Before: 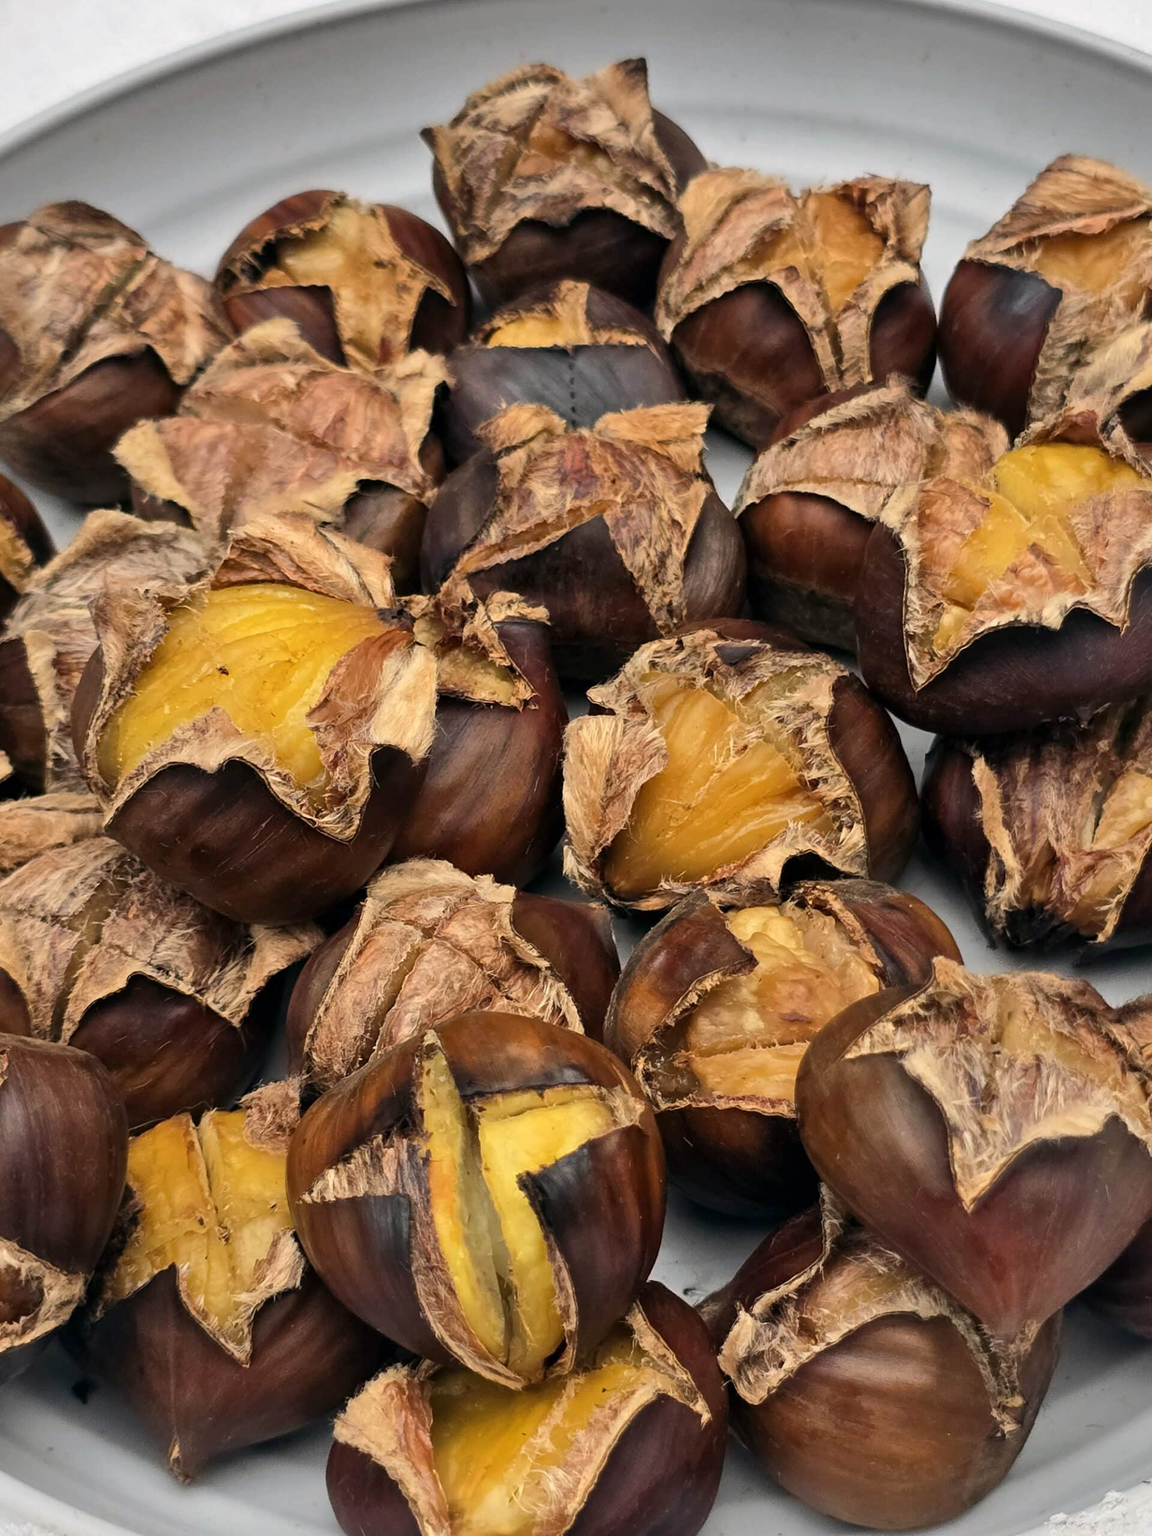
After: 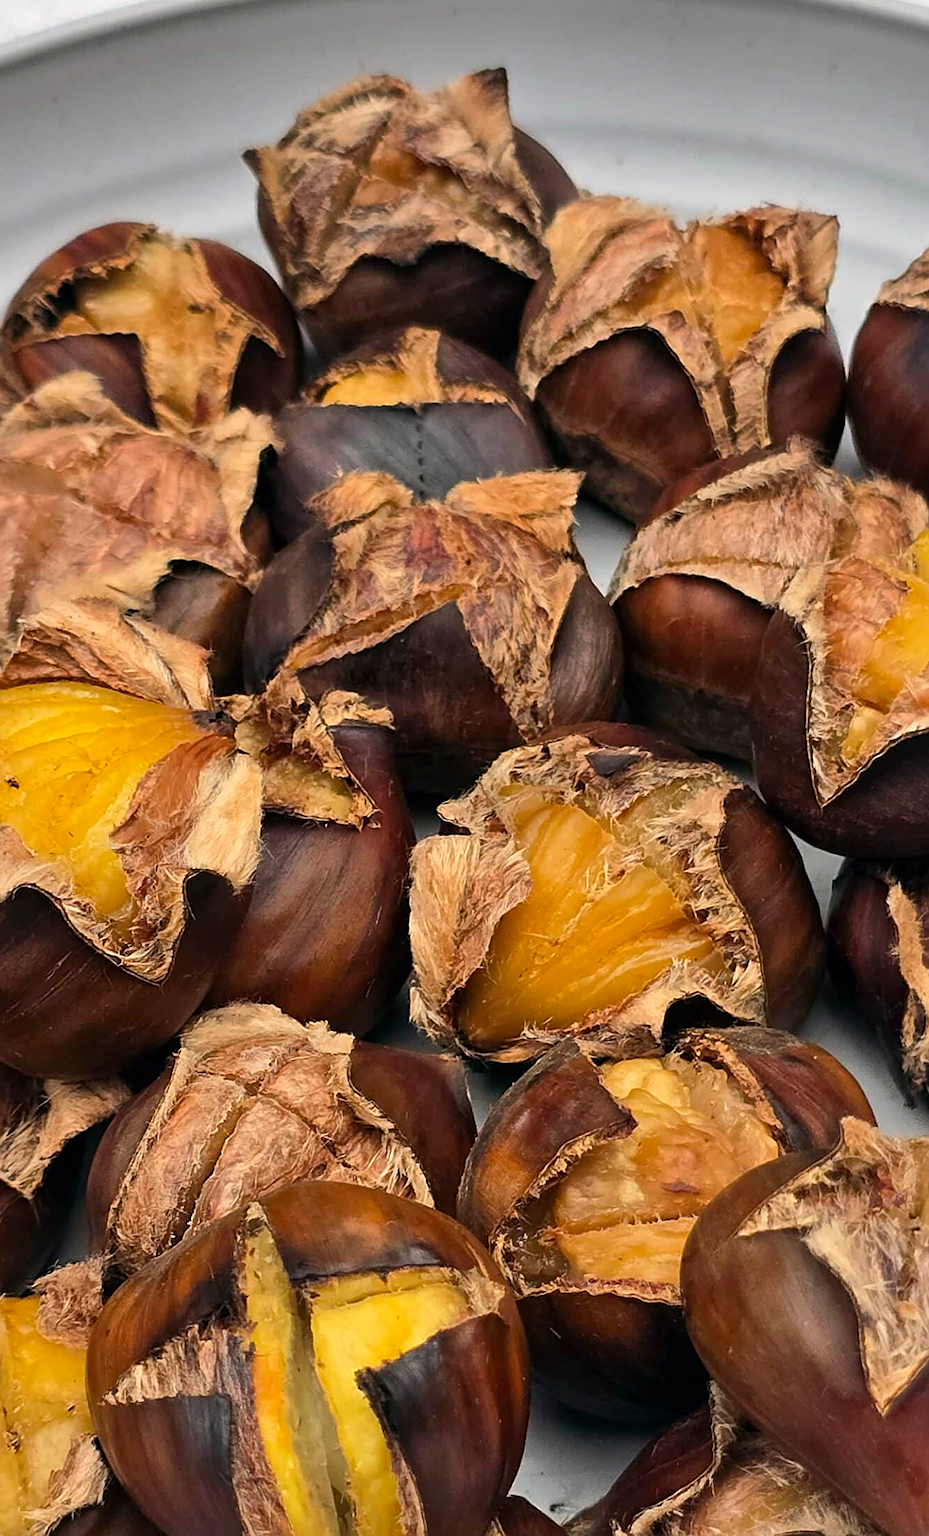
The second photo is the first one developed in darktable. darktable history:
crop: left 18.471%, right 12.369%, bottom 14.32%
sharpen: on, module defaults
